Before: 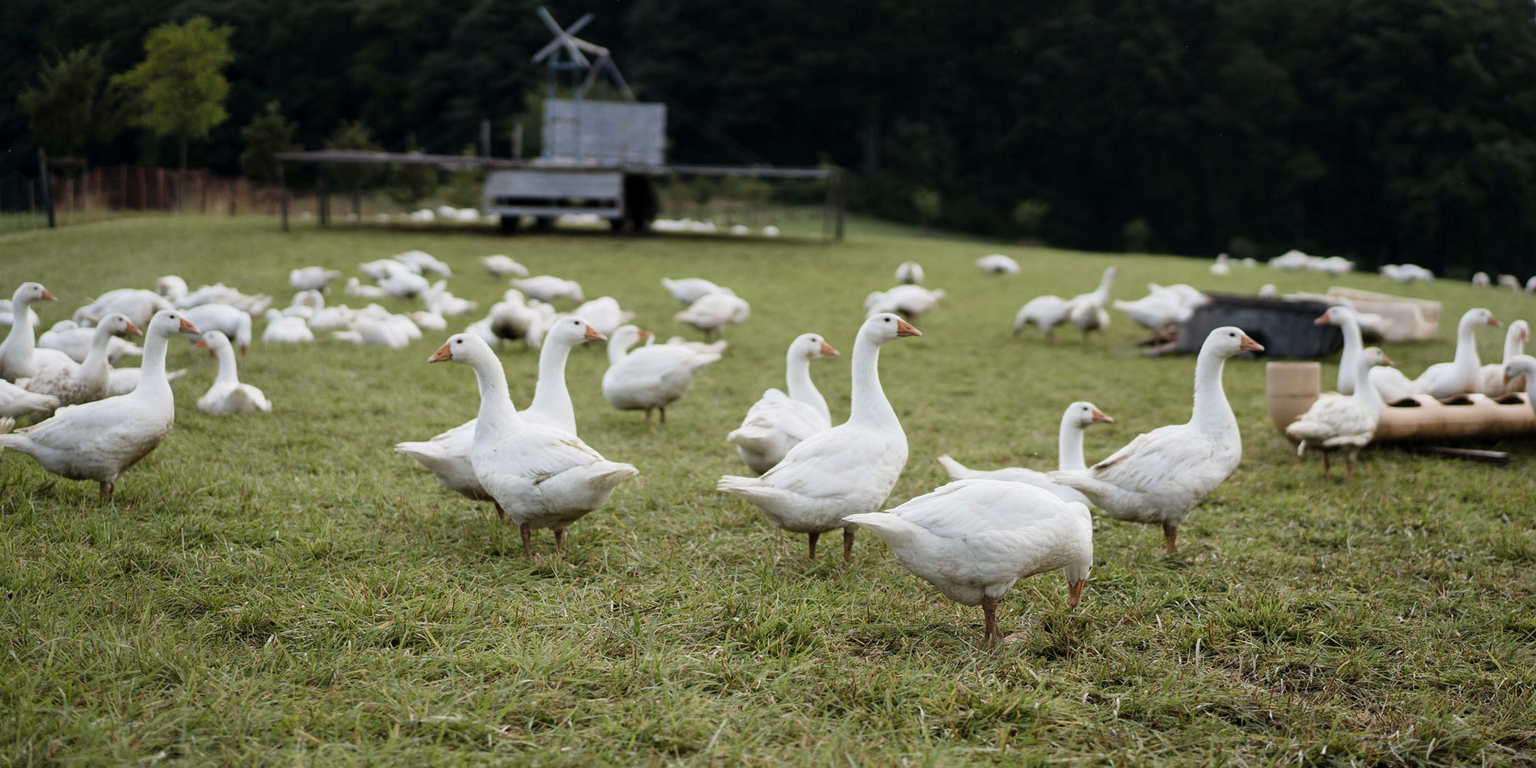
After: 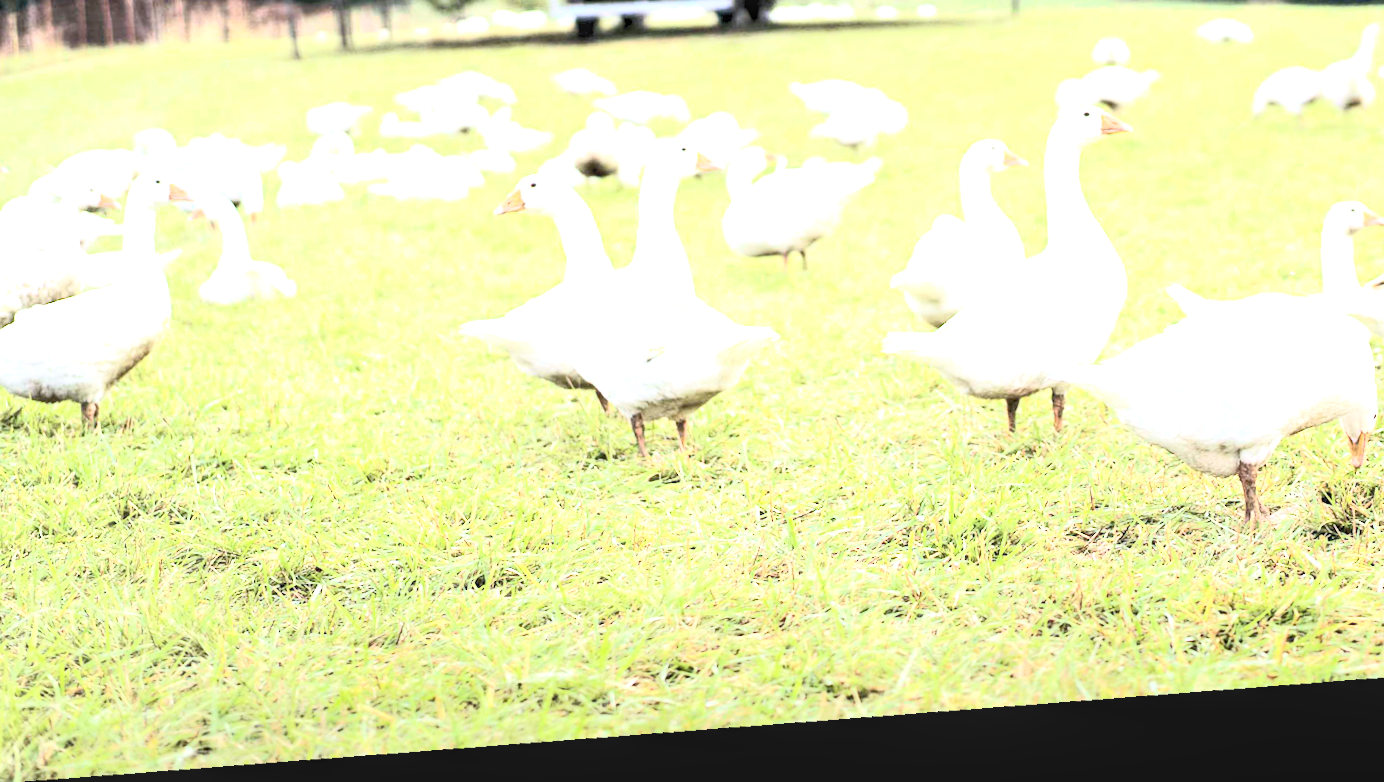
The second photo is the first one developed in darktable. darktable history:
rotate and perspective: rotation -5.2°, automatic cropping off
contrast brightness saturation: contrast 0.39, brightness 0.53
exposure: black level correction 0.001, exposure 2.607 EV, compensate exposure bias true, compensate highlight preservation false
color calibration: illuminant as shot in camera, x 0.358, y 0.373, temperature 4628.91 K
local contrast: detail 130%
crop and rotate: angle -0.82°, left 3.85%, top 31.828%, right 27.992%
